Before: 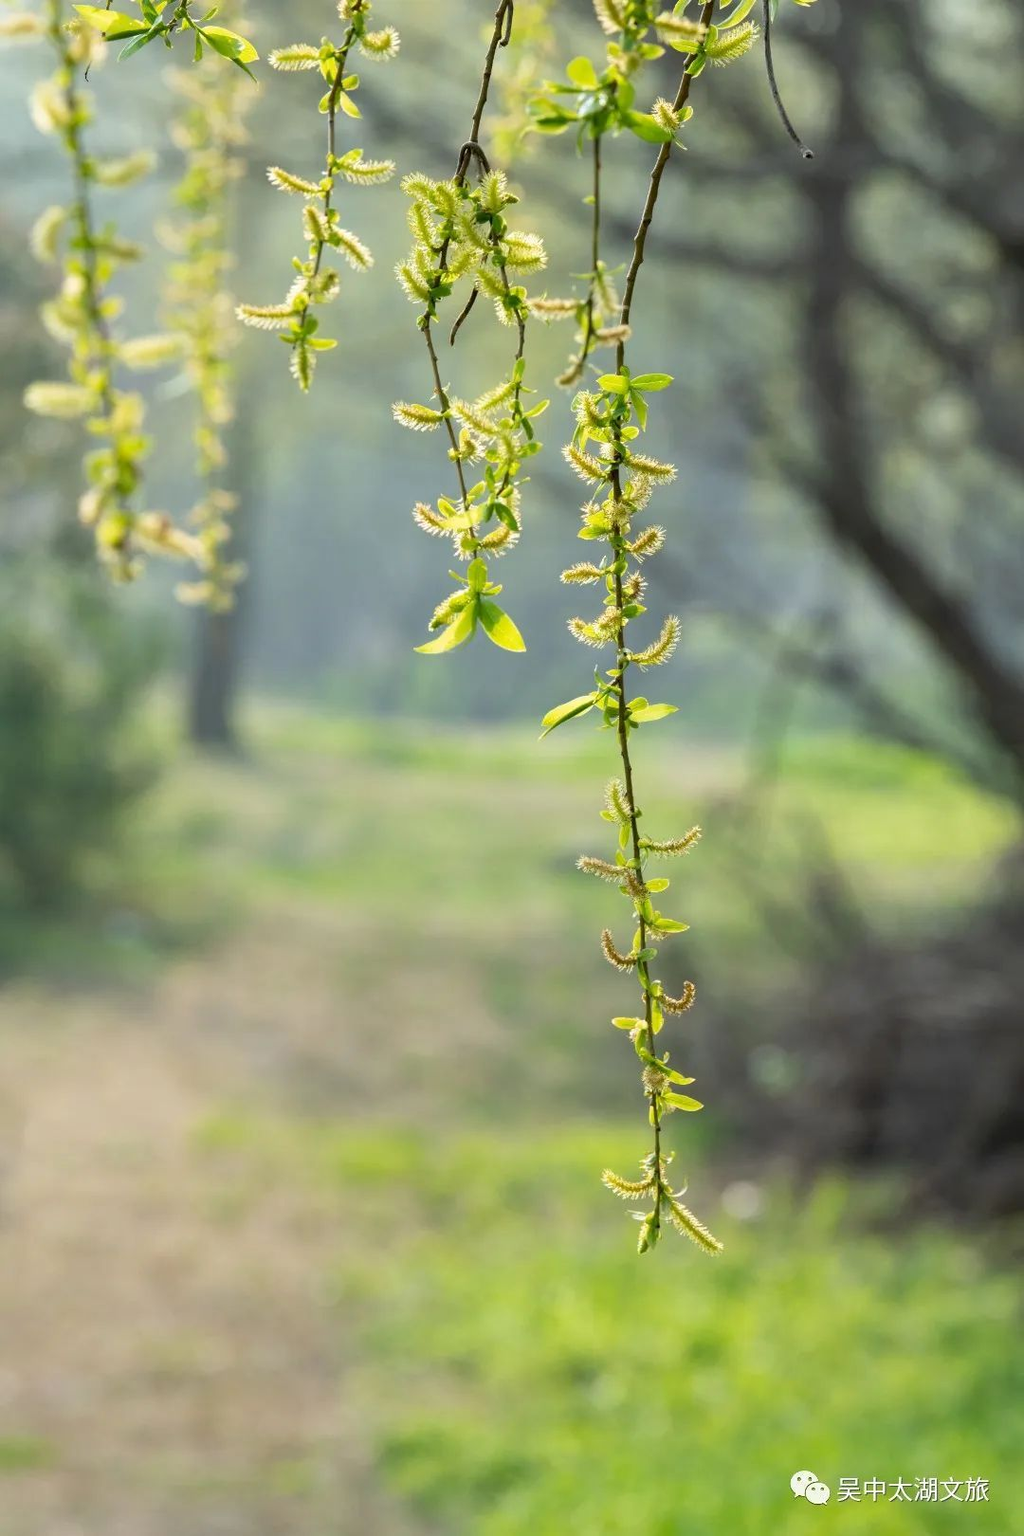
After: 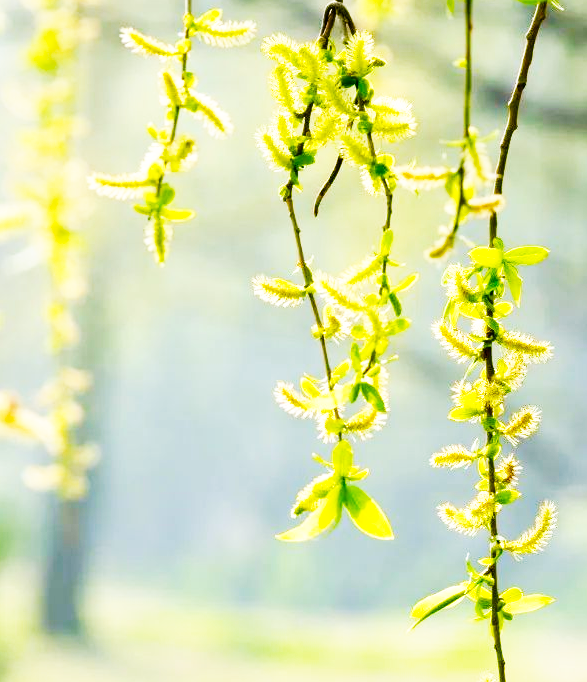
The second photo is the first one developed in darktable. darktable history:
crop: left 14.933%, top 9.152%, right 30.697%, bottom 48.736%
color balance rgb: highlights gain › chroma 0.943%, highlights gain › hue 30°, linear chroma grading › global chroma 15.614%, perceptual saturation grading › global saturation 20%, perceptual saturation grading › highlights -25.506%, perceptual saturation grading › shadows 49.721%
base curve: curves: ch0 [(0, 0) (0.007, 0.004) (0.027, 0.03) (0.046, 0.07) (0.207, 0.54) (0.442, 0.872) (0.673, 0.972) (1, 1)], preserve colors none
tone equalizer: edges refinement/feathering 500, mask exposure compensation -1.57 EV, preserve details no
